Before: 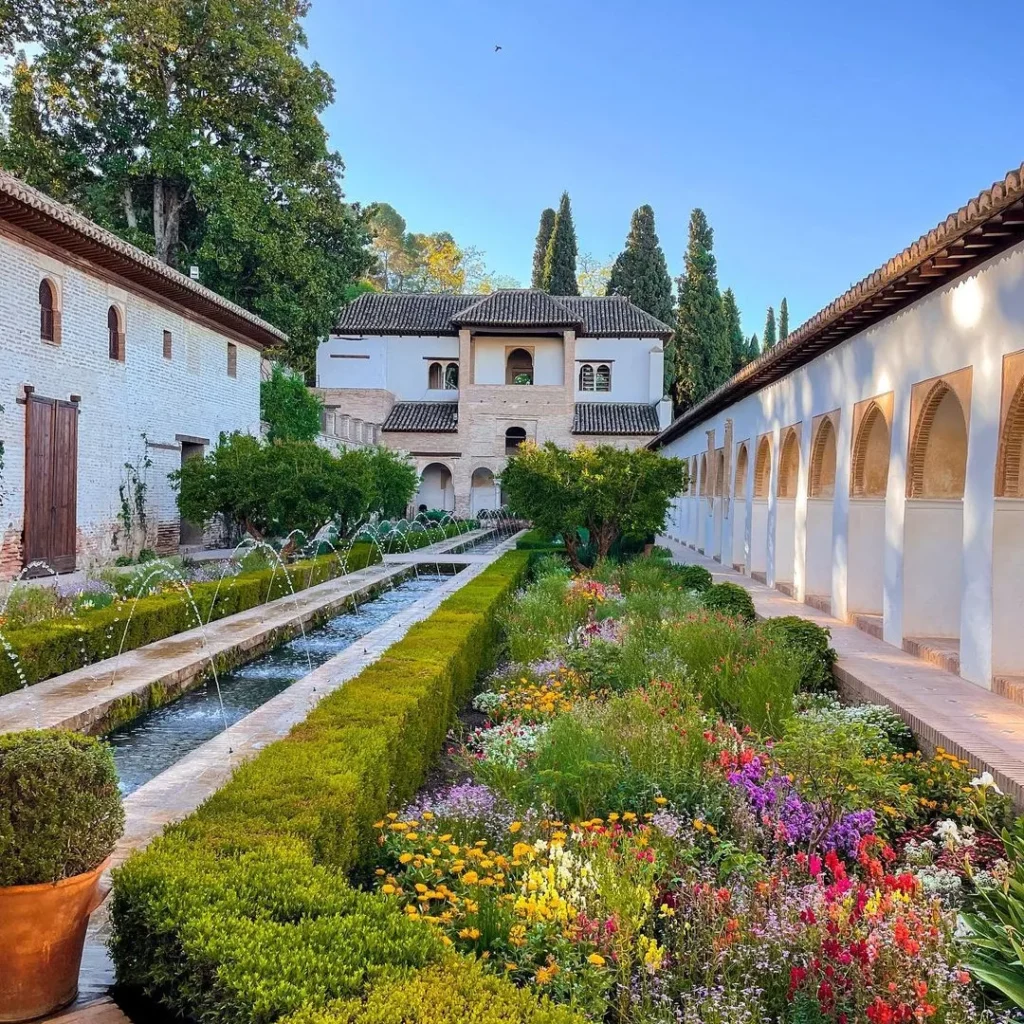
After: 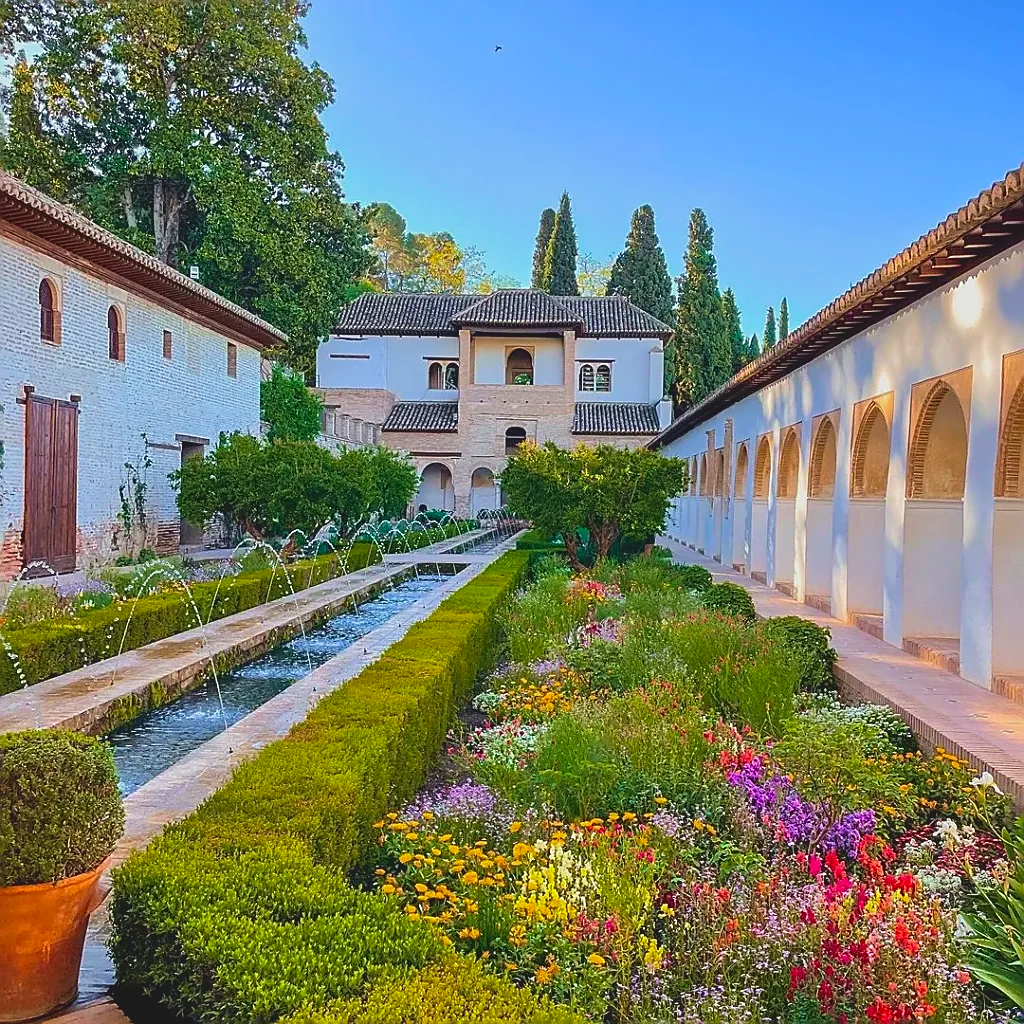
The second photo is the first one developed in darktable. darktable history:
contrast brightness saturation: contrast -0.19, saturation 0.19
sharpen: radius 1.4, amount 1.25, threshold 0.7
exposure: compensate highlight preservation false
tone equalizer: on, module defaults
velvia: on, module defaults
